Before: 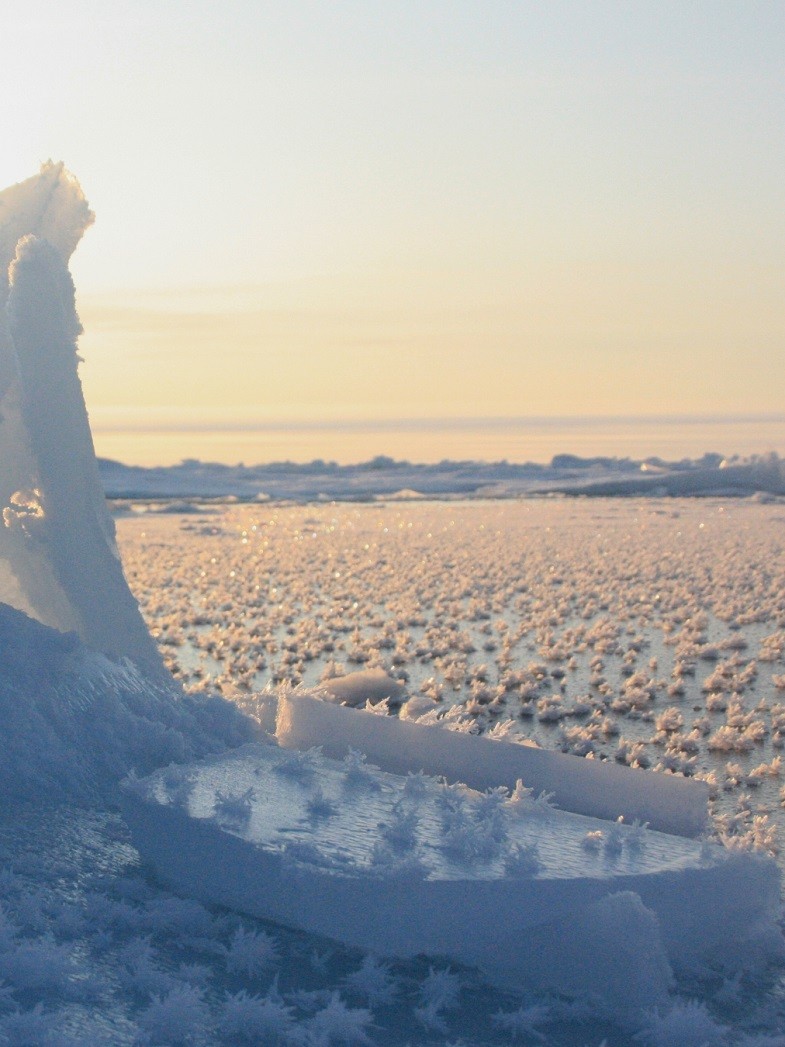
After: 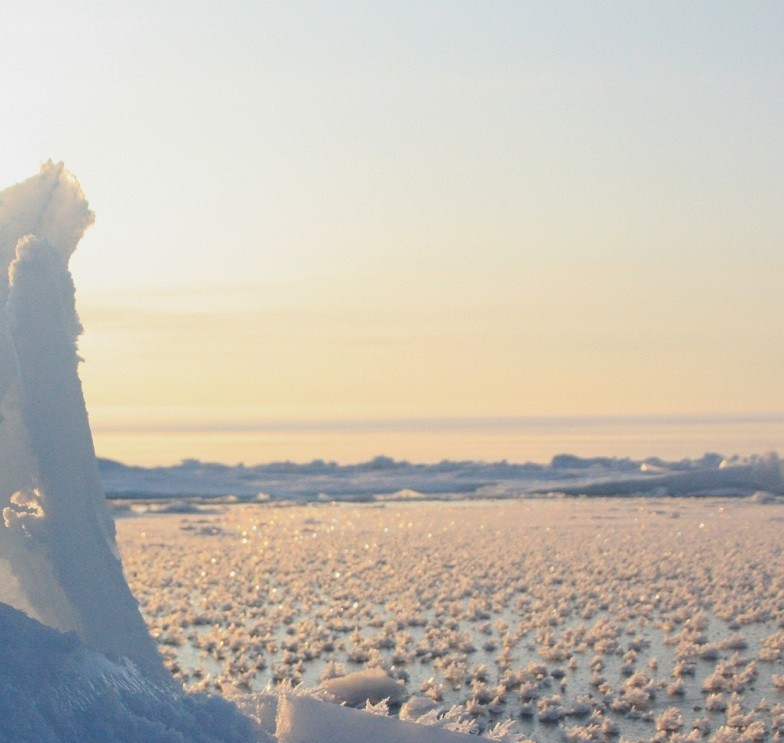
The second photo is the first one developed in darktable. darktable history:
crop: right 0.001%, bottom 29.02%
